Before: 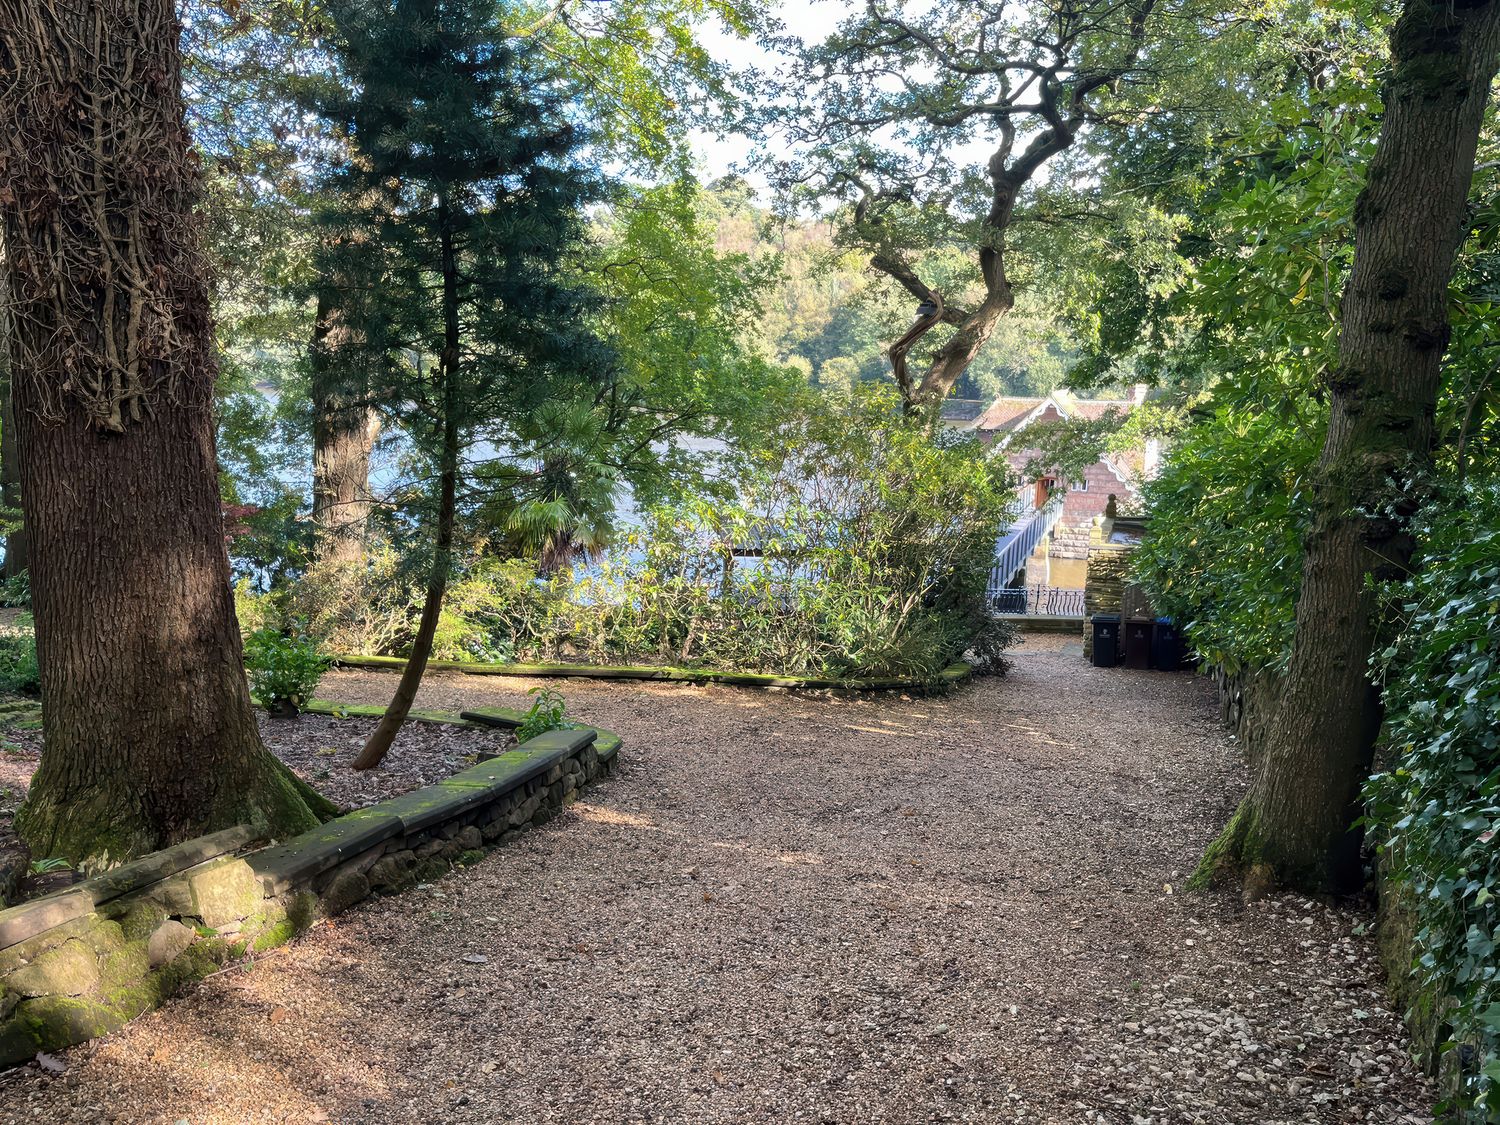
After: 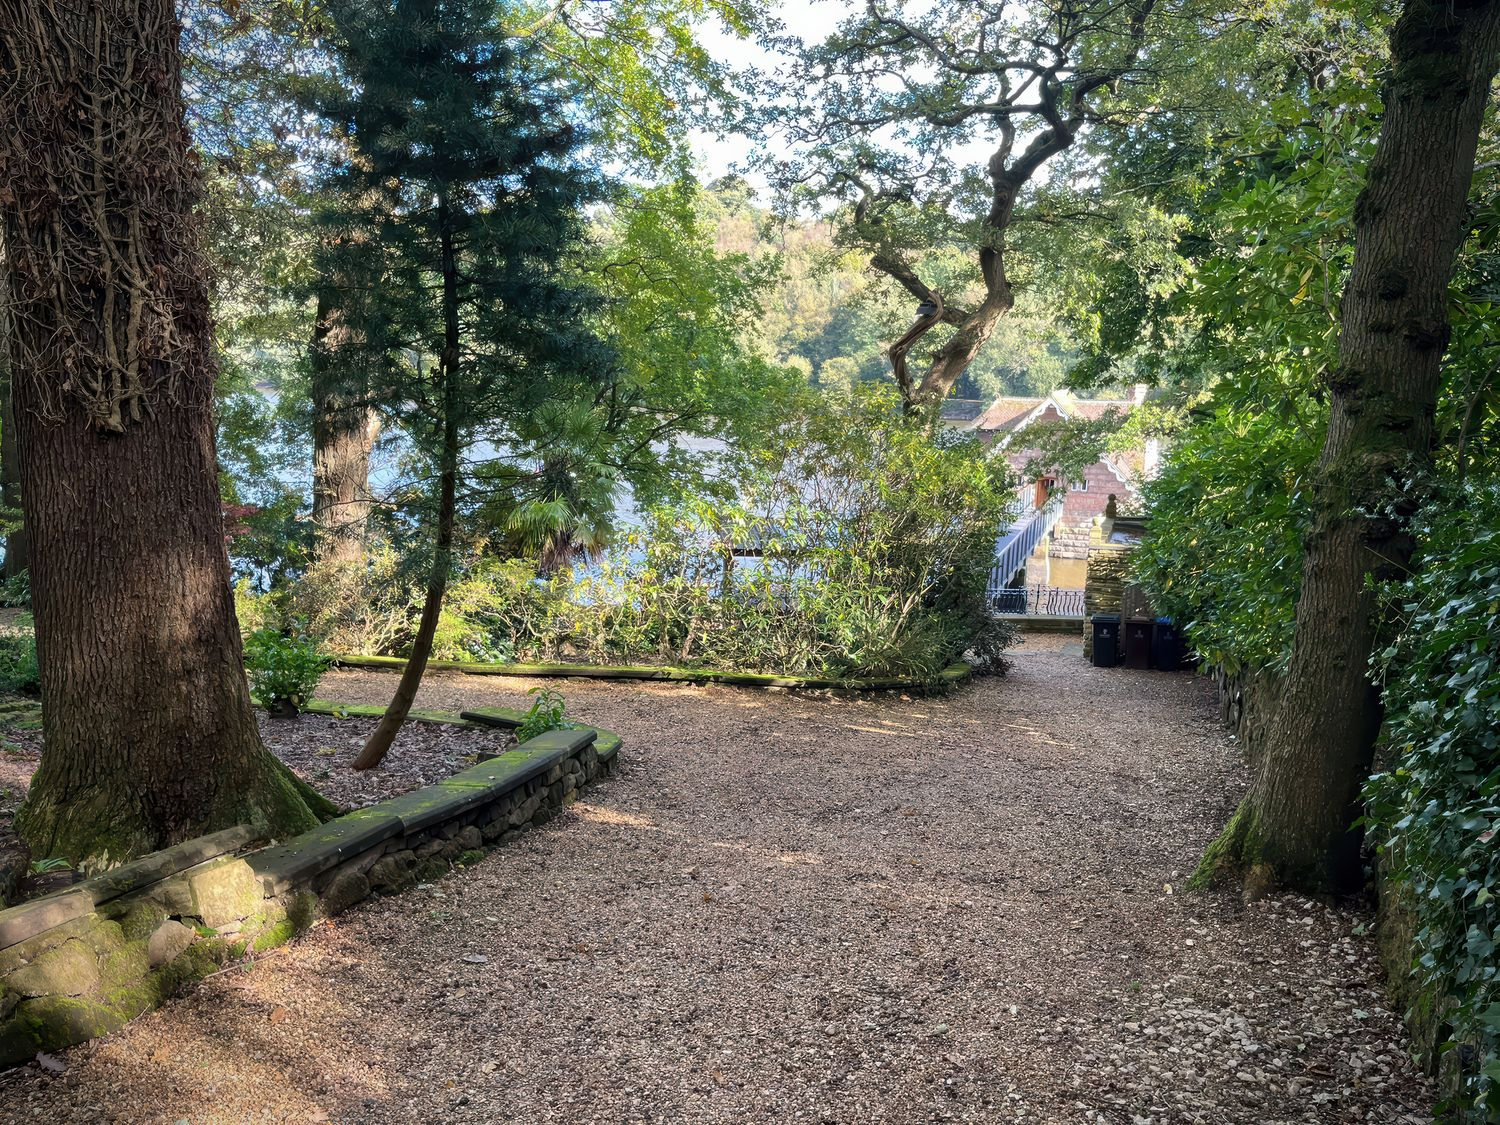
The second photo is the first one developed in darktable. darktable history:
vignetting: brightness -0.597, saturation 0
